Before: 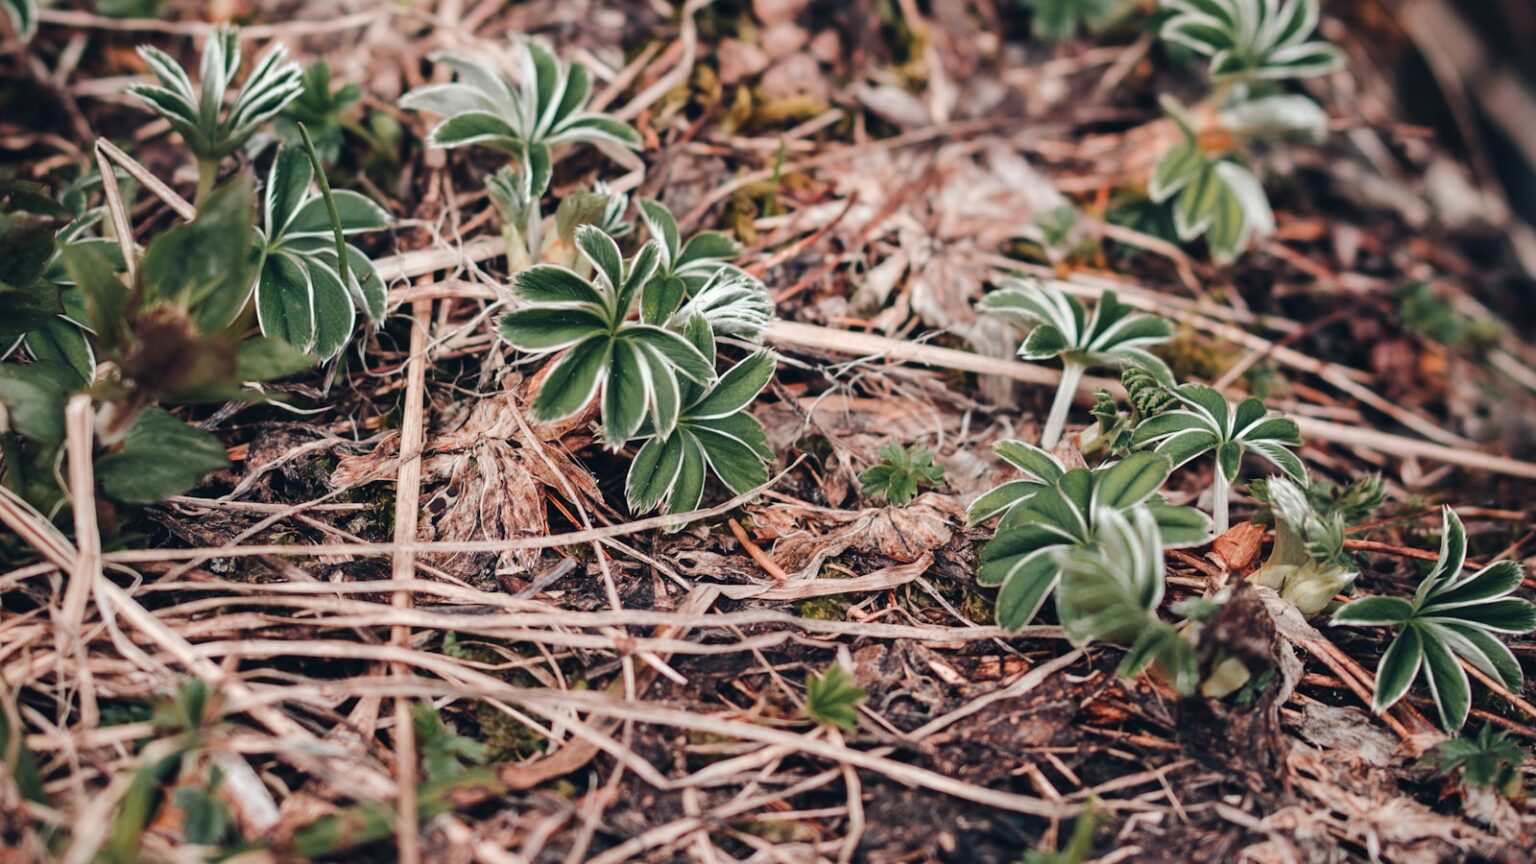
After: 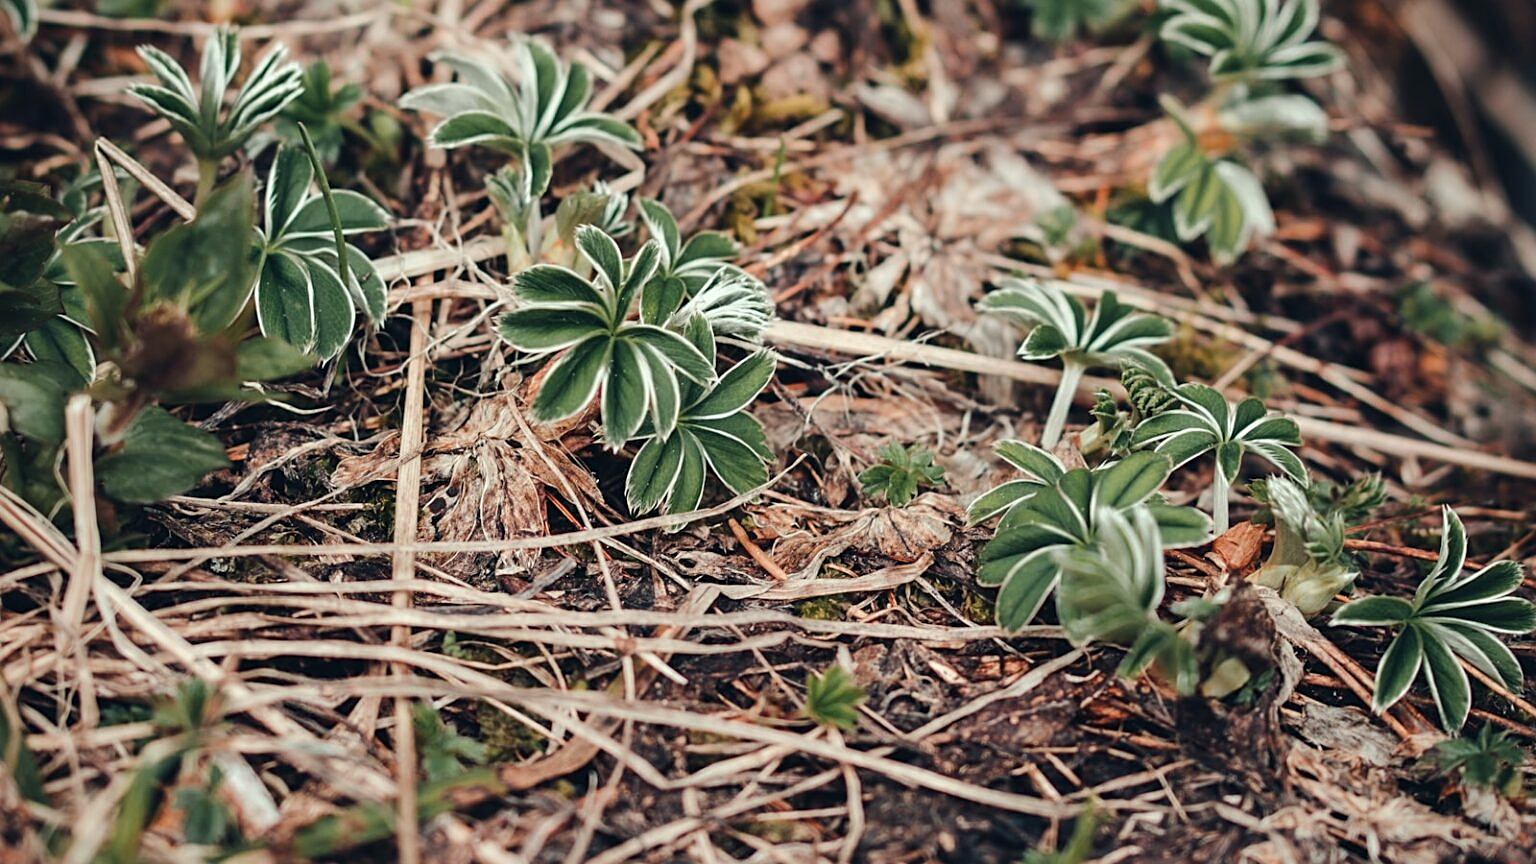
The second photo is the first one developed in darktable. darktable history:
sharpen: on, module defaults
color correction: highlights a* -4.75, highlights b* 5.03, saturation 0.944
